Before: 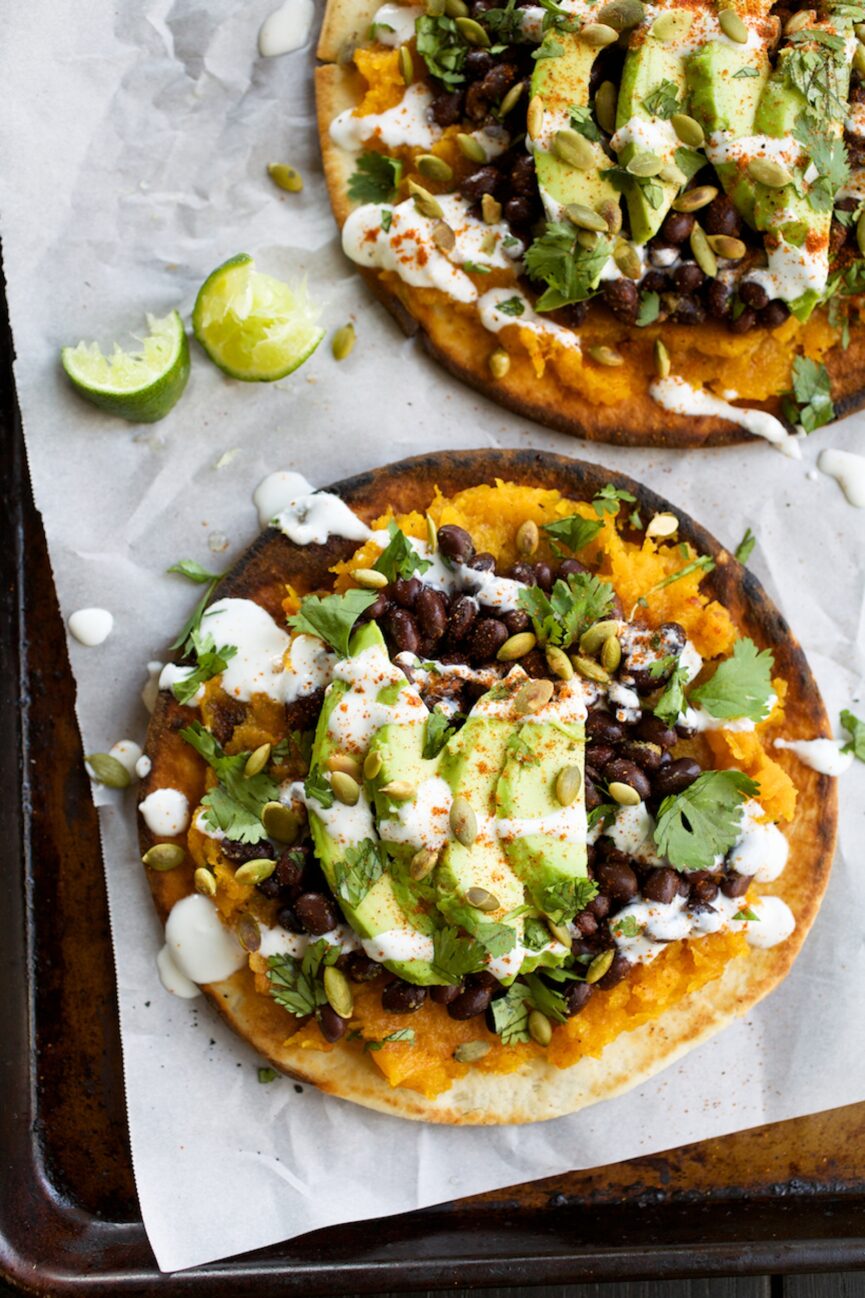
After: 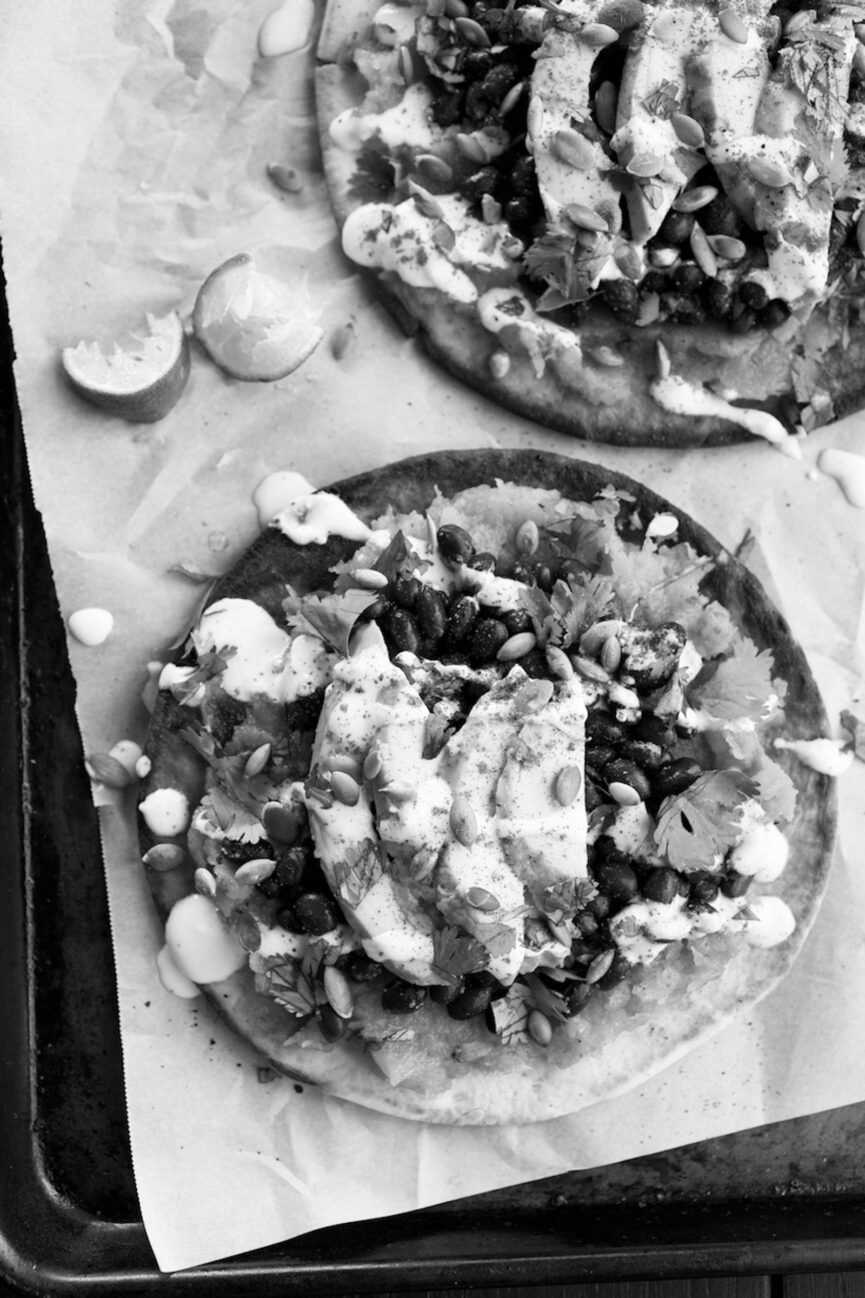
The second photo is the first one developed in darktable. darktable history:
contrast brightness saturation: contrast 0.1, saturation -0.36
monochrome: on, module defaults
